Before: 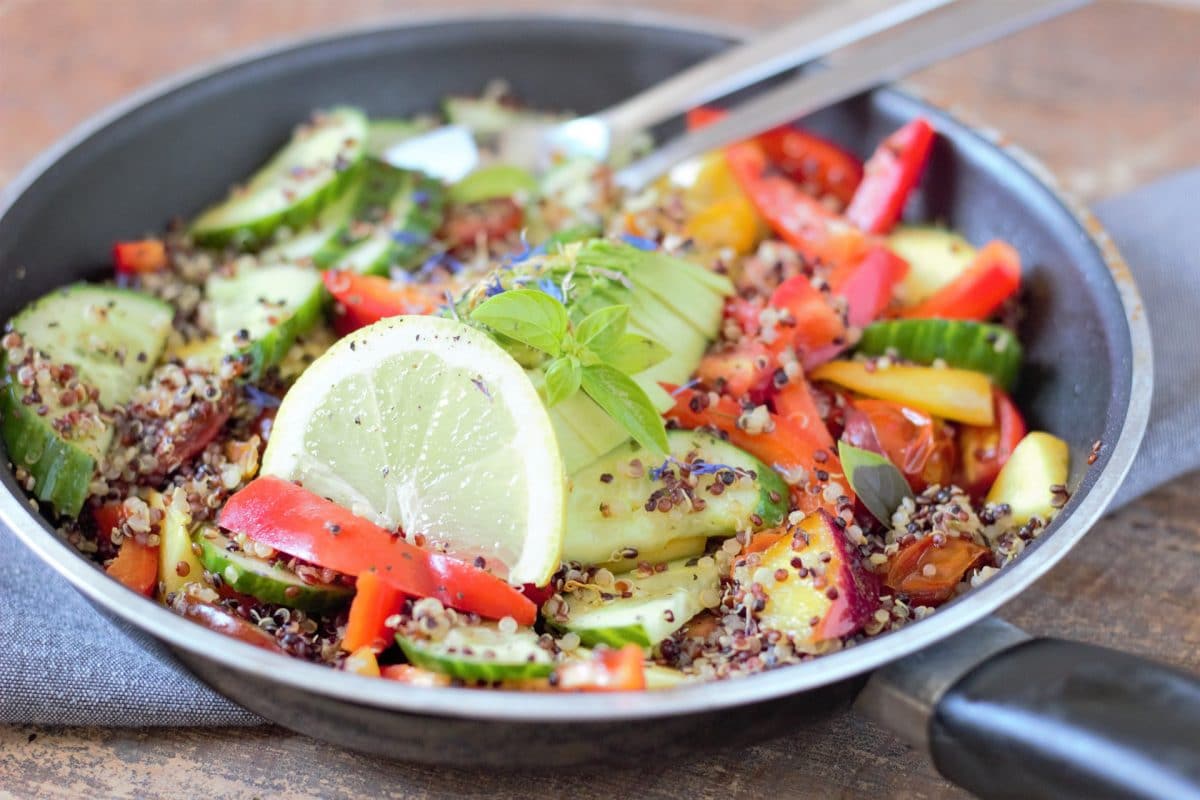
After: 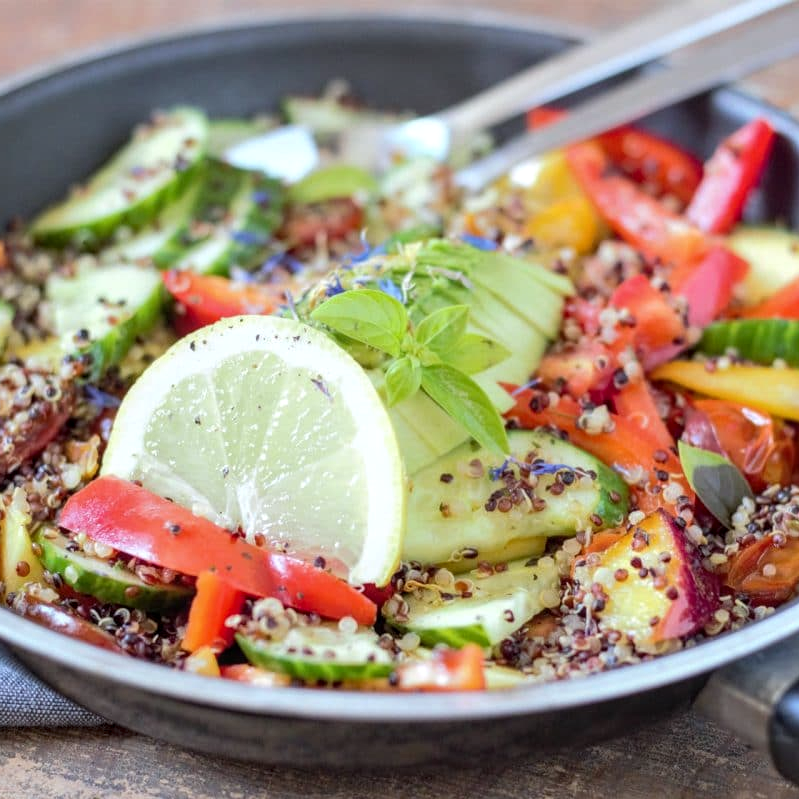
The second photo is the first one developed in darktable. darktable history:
crop and rotate: left 13.342%, right 19.991%
local contrast: on, module defaults
white balance: red 0.982, blue 1.018
